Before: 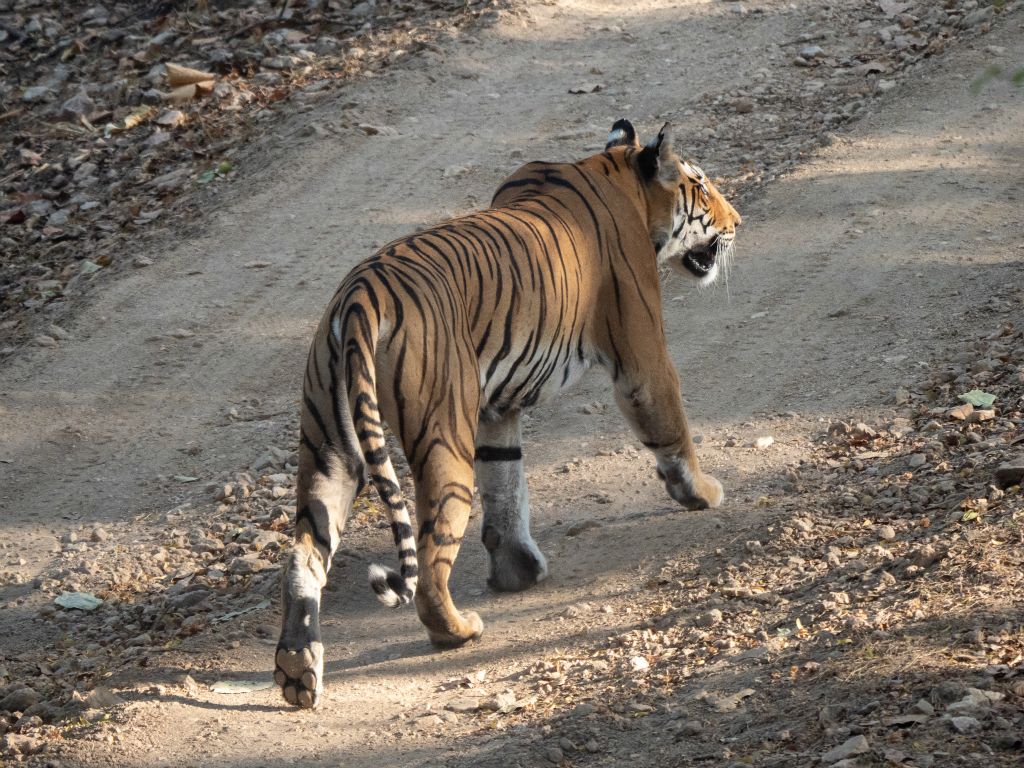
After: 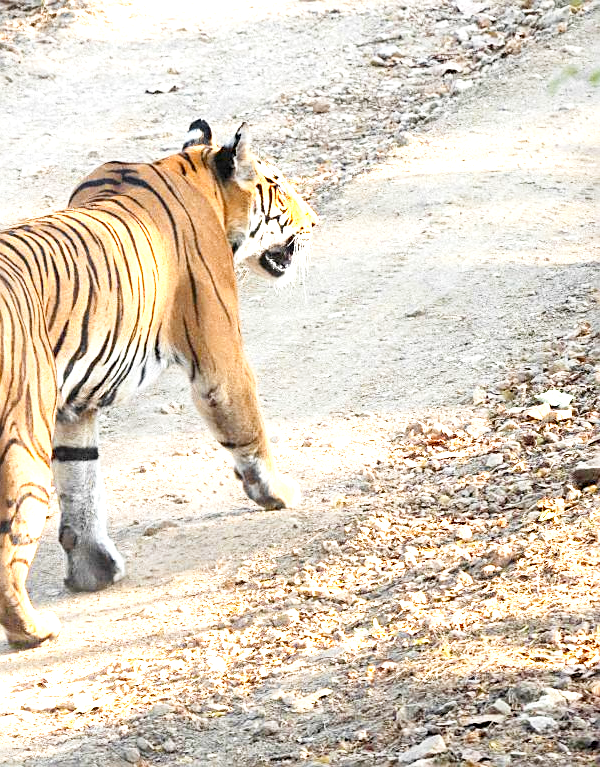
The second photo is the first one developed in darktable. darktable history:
tone equalizer: on, module defaults
crop: left 41.402%
exposure: black level correction 0.001, exposure 1.719 EV, compensate exposure bias true, compensate highlight preservation false
base curve: curves: ch0 [(0, 0) (0.204, 0.334) (0.55, 0.733) (1, 1)], preserve colors none
sharpen: on, module defaults
color zones: curves: ch0 [(0, 0.511) (0.143, 0.531) (0.286, 0.56) (0.429, 0.5) (0.571, 0.5) (0.714, 0.5) (0.857, 0.5) (1, 0.5)]; ch1 [(0, 0.525) (0.143, 0.705) (0.286, 0.715) (0.429, 0.35) (0.571, 0.35) (0.714, 0.35) (0.857, 0.4) (1, 0.4)]; ch2 [(0, 0.572) (0.143, 0.512) (0.286, 0.473) (0.429, 0.45) (0.571, 0.5) (0.714, 0.5) (0.857, 0.518) (1, 0.518)]
